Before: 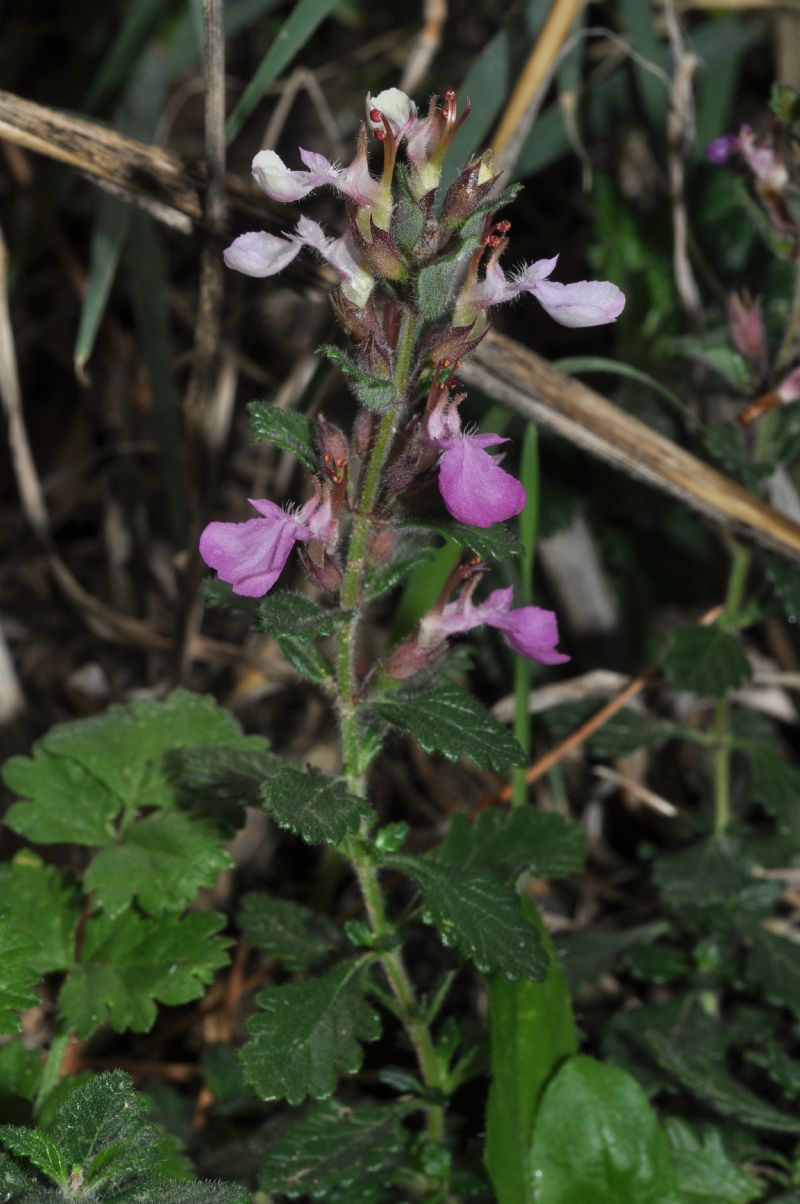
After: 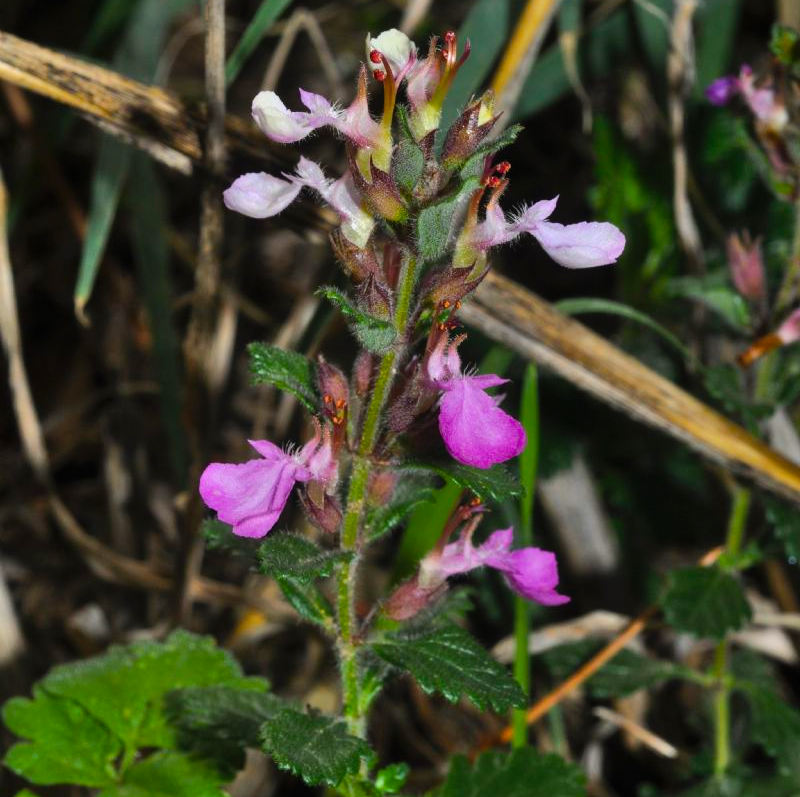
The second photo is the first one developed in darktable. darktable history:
crop and rotate: top 4.92%, bottom 28.858%
shadows and highlights: radius 107.48, shadows 40.84, highlights -71.53, low approximation 0.01, soften with gaussian
local contrast: mode bilateral grid, contrast 100, coarseness 100, detail 91%, midtone range 0.2
color balance rgb: linear chroma grading › global chroma 9.05%, perceptual saturation grading › global saturation 30.671%, global vibrance 30.121%, contrast 9.522%
